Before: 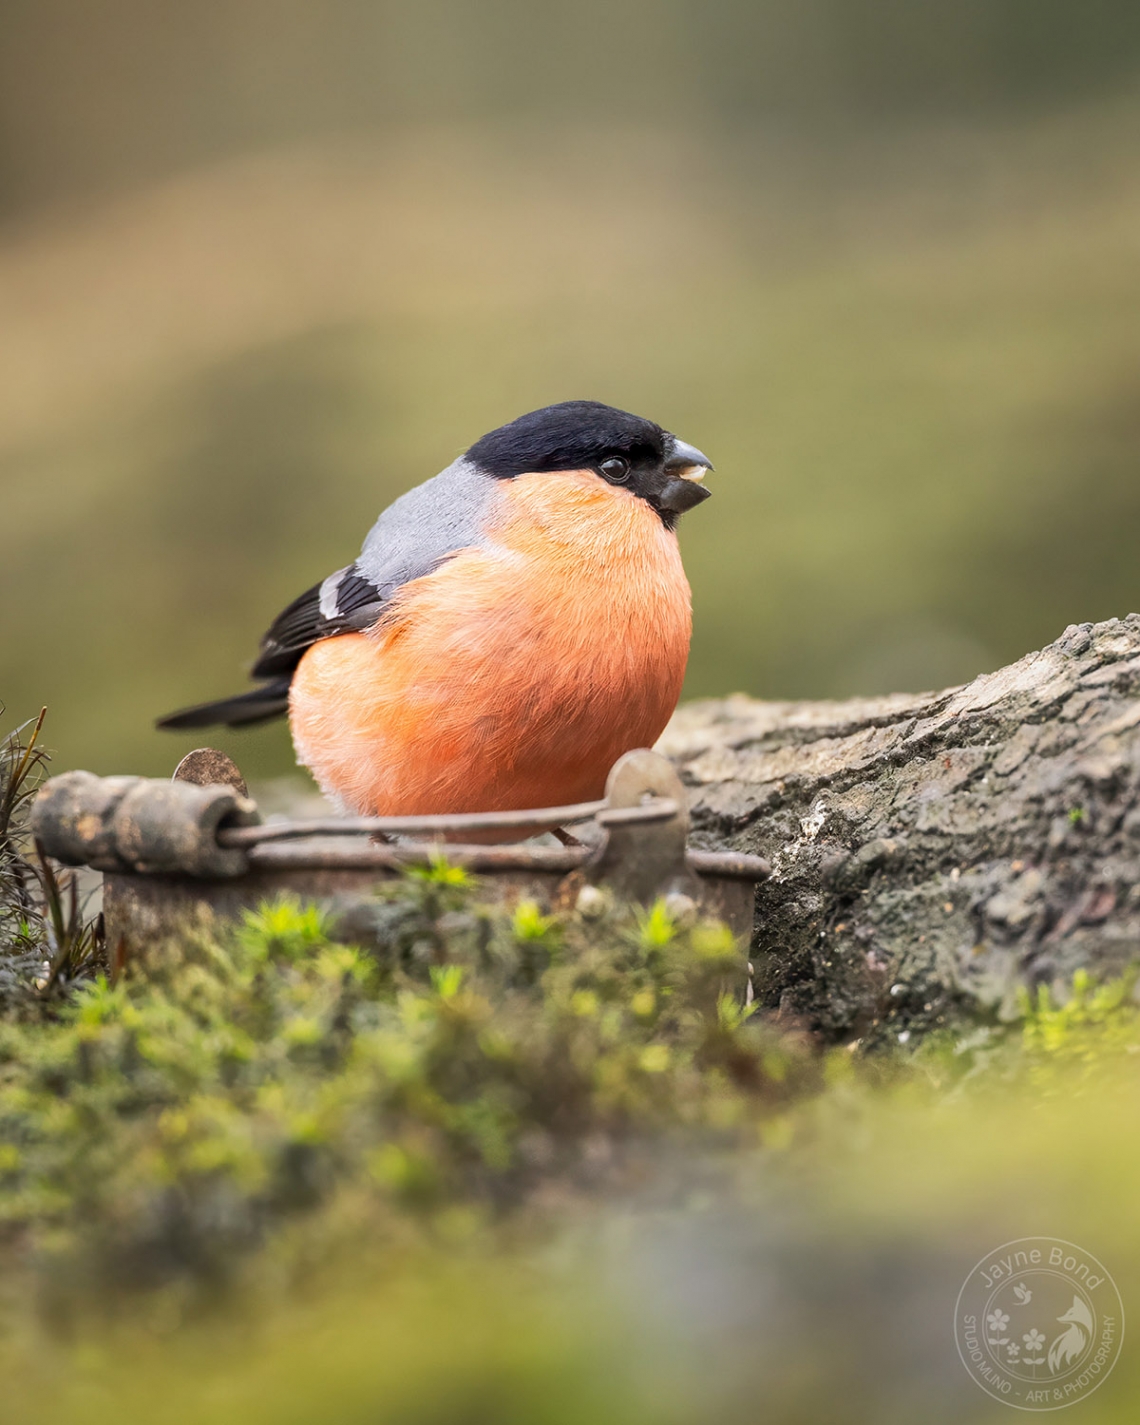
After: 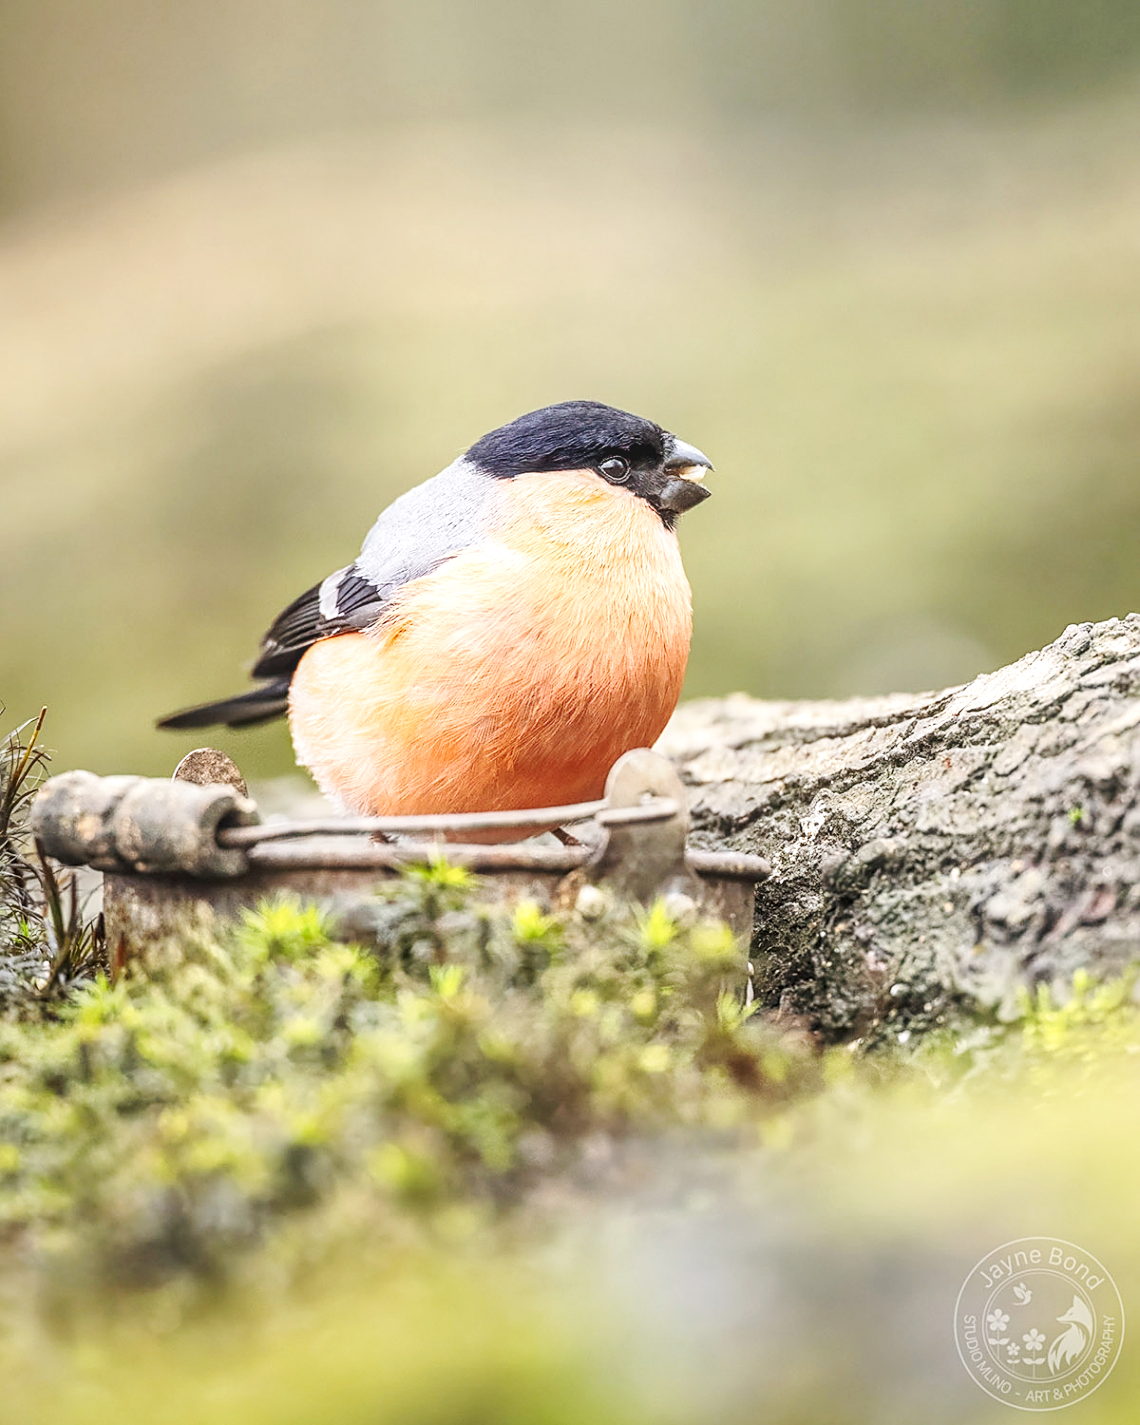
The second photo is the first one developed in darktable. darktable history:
local contrast: detail 130%
sharpen: on, module defaults
base curve: curves: ch0 [(0, 0.007) (0.028, 0.063) (0.121, 0.311) (0.46, 0.743) (0.859, 0.957) (1, 1)], preserve colors none
